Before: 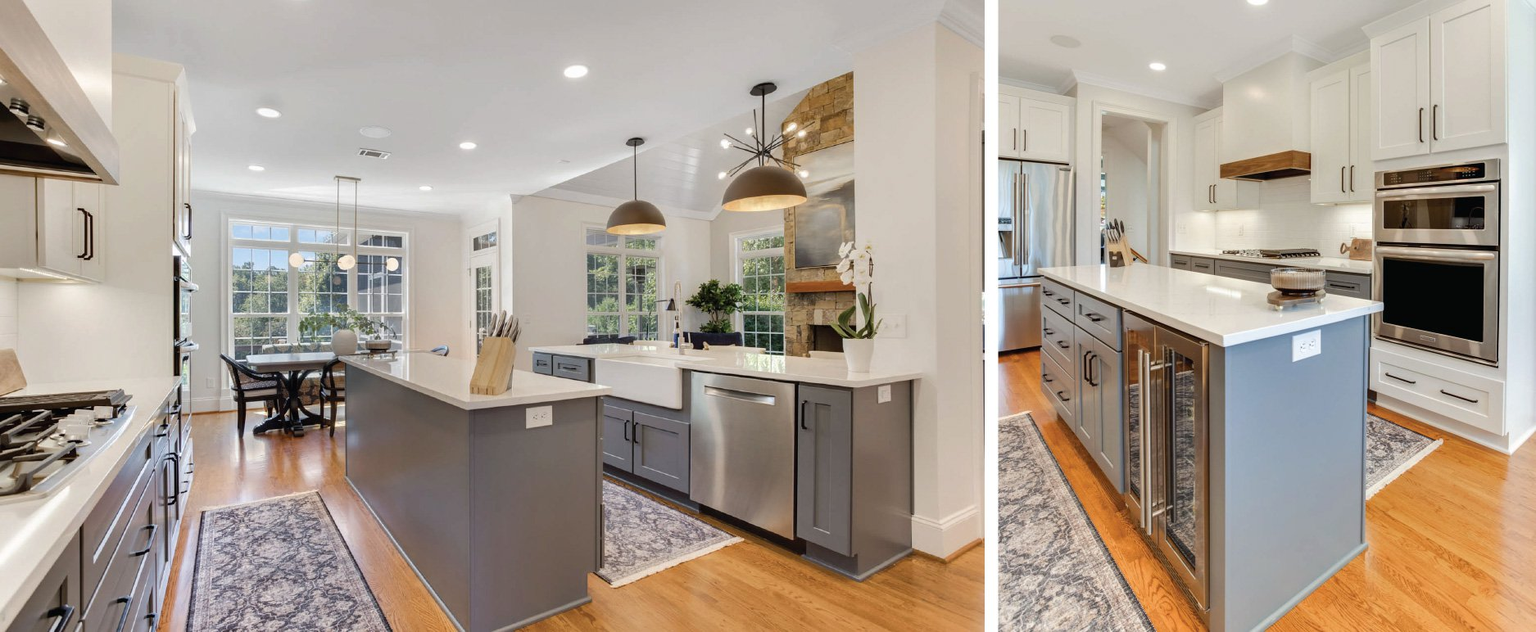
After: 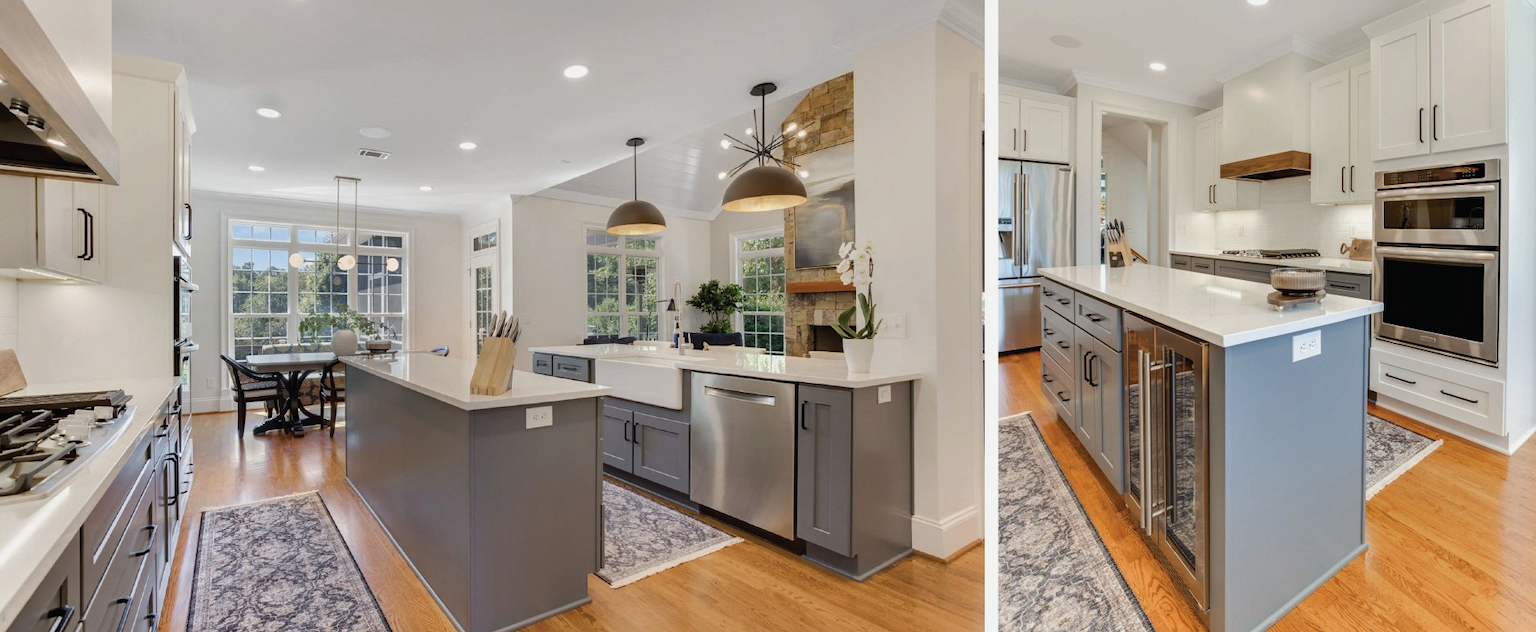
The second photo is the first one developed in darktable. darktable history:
tone equalizer: on, module defaults
exposure: exposure -0.177 EV, compensate highlight preservation false
